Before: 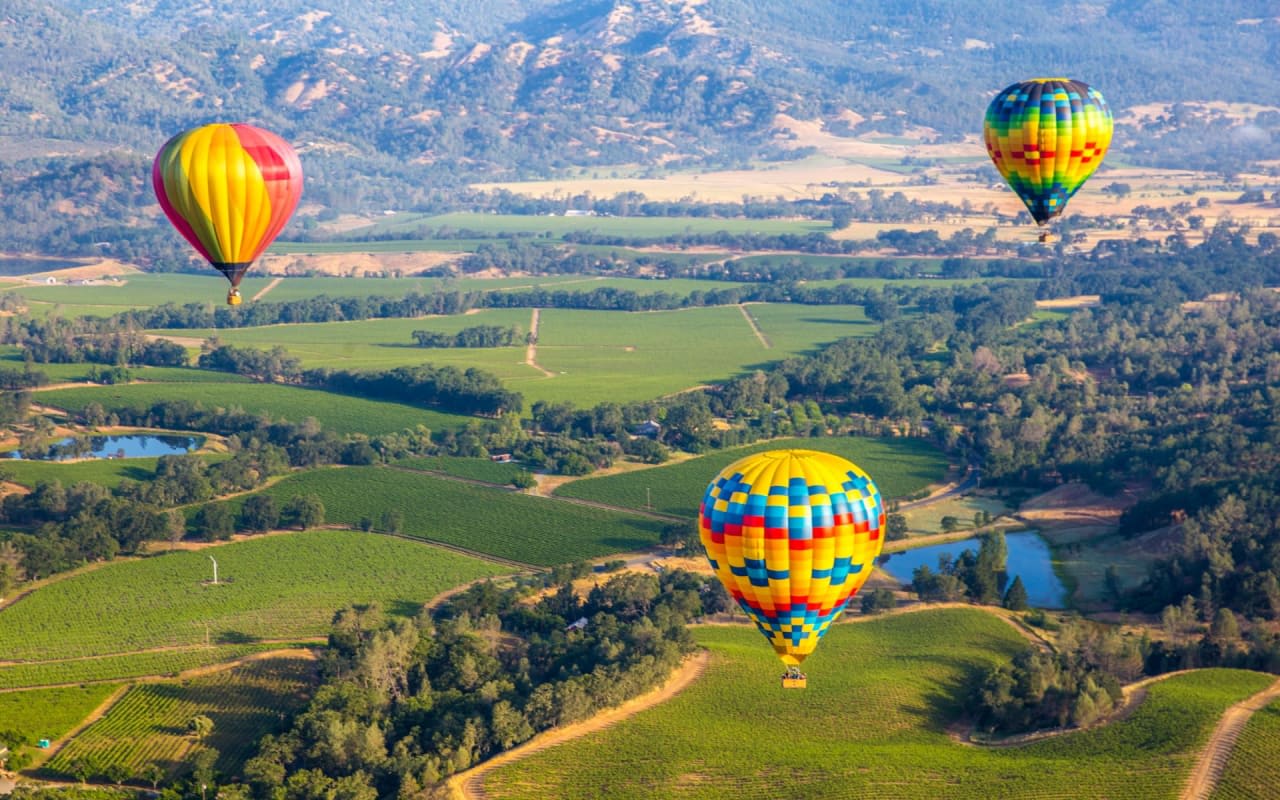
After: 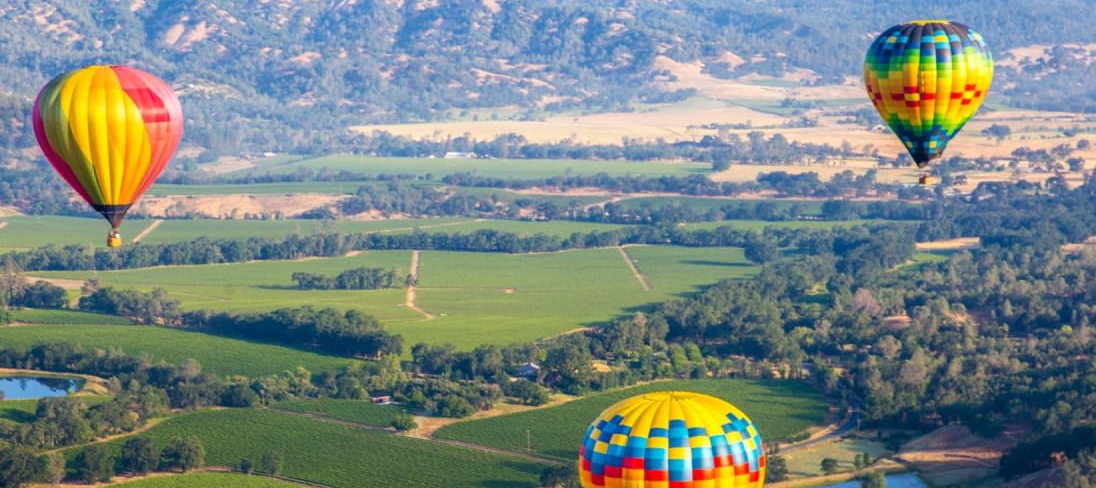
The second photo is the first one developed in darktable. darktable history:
crop and rotate: left 9.384%, top 7.282%, right 4.934%, bottom 31.63%
